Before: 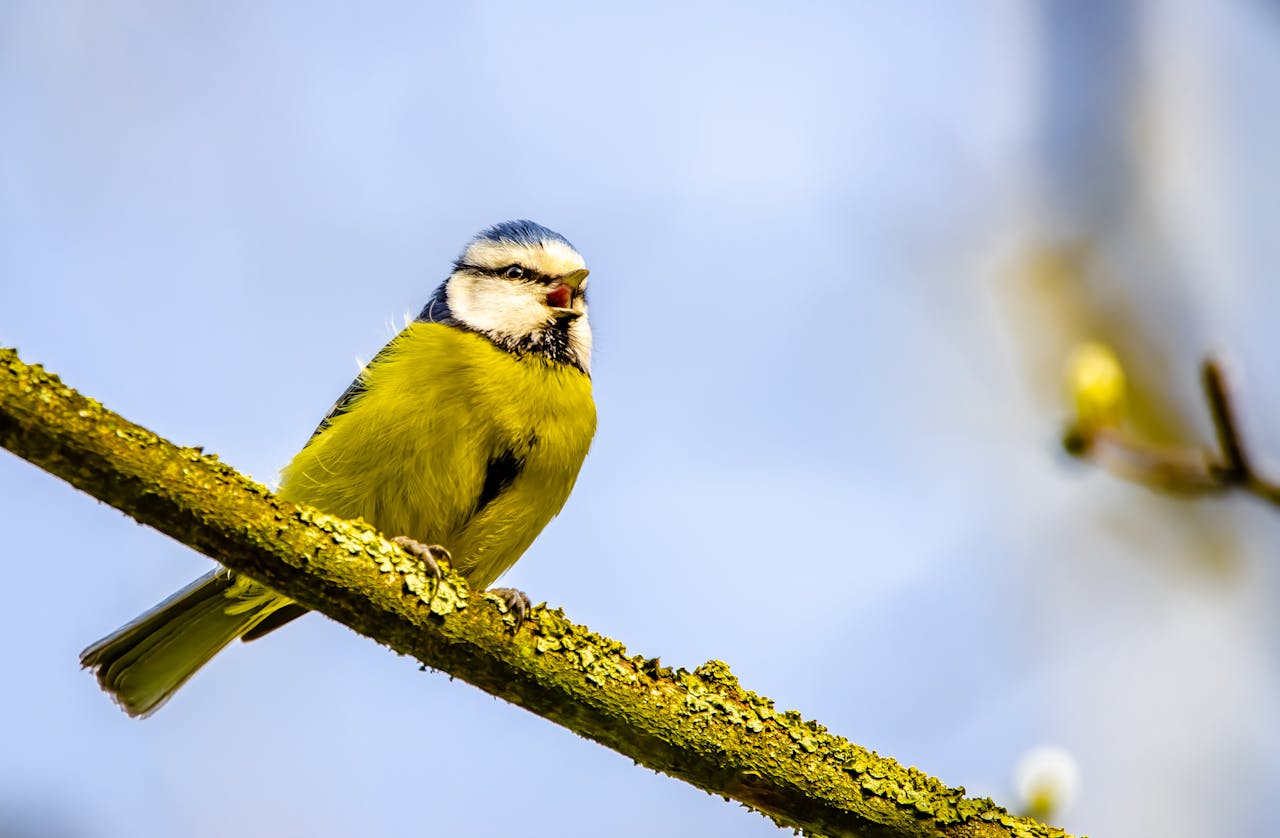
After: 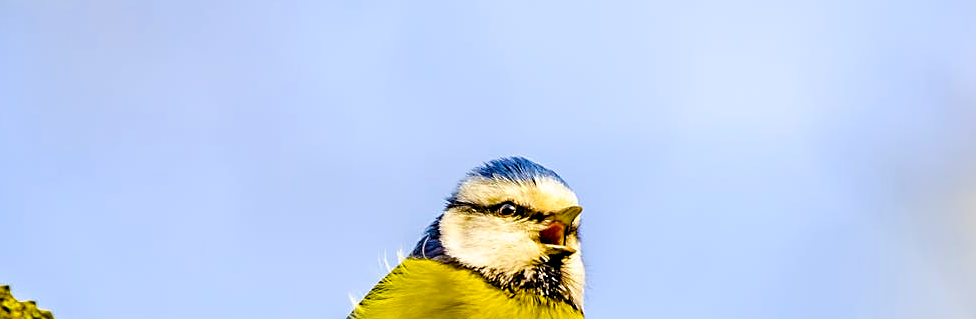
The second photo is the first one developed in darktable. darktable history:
color balance rgb: perceptual saturation grading › global saturation 20%, perceptual saturation grading › highlights -25%, perceptual saturation grading › shadows 50.52%, global vibrance 40.24%
crop: left 0.579%, top 7.627%, right 23.167%, bottom 54.275%
sharpen: on, module defaults
